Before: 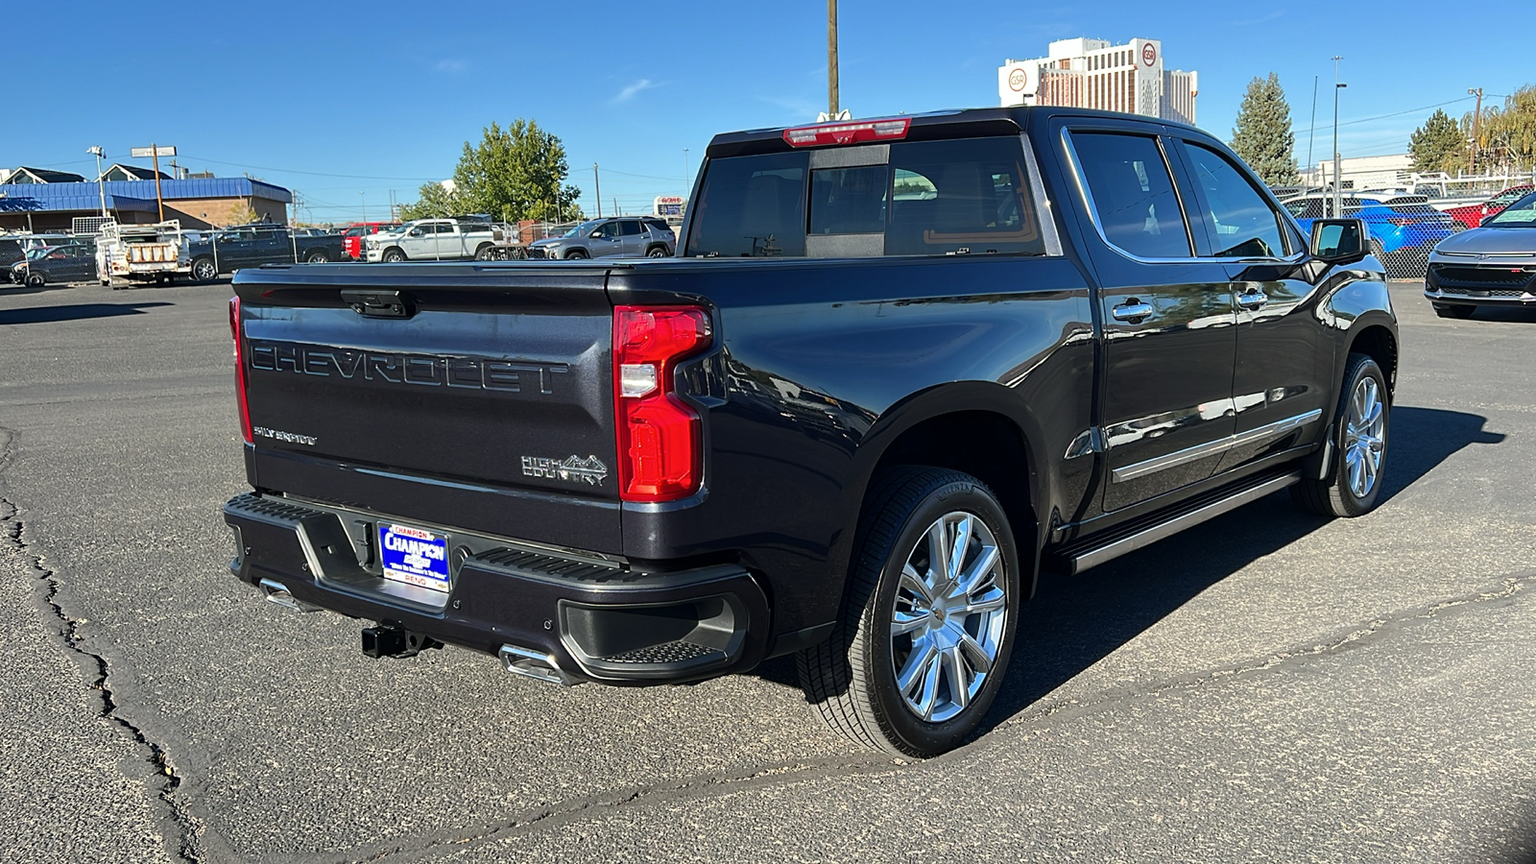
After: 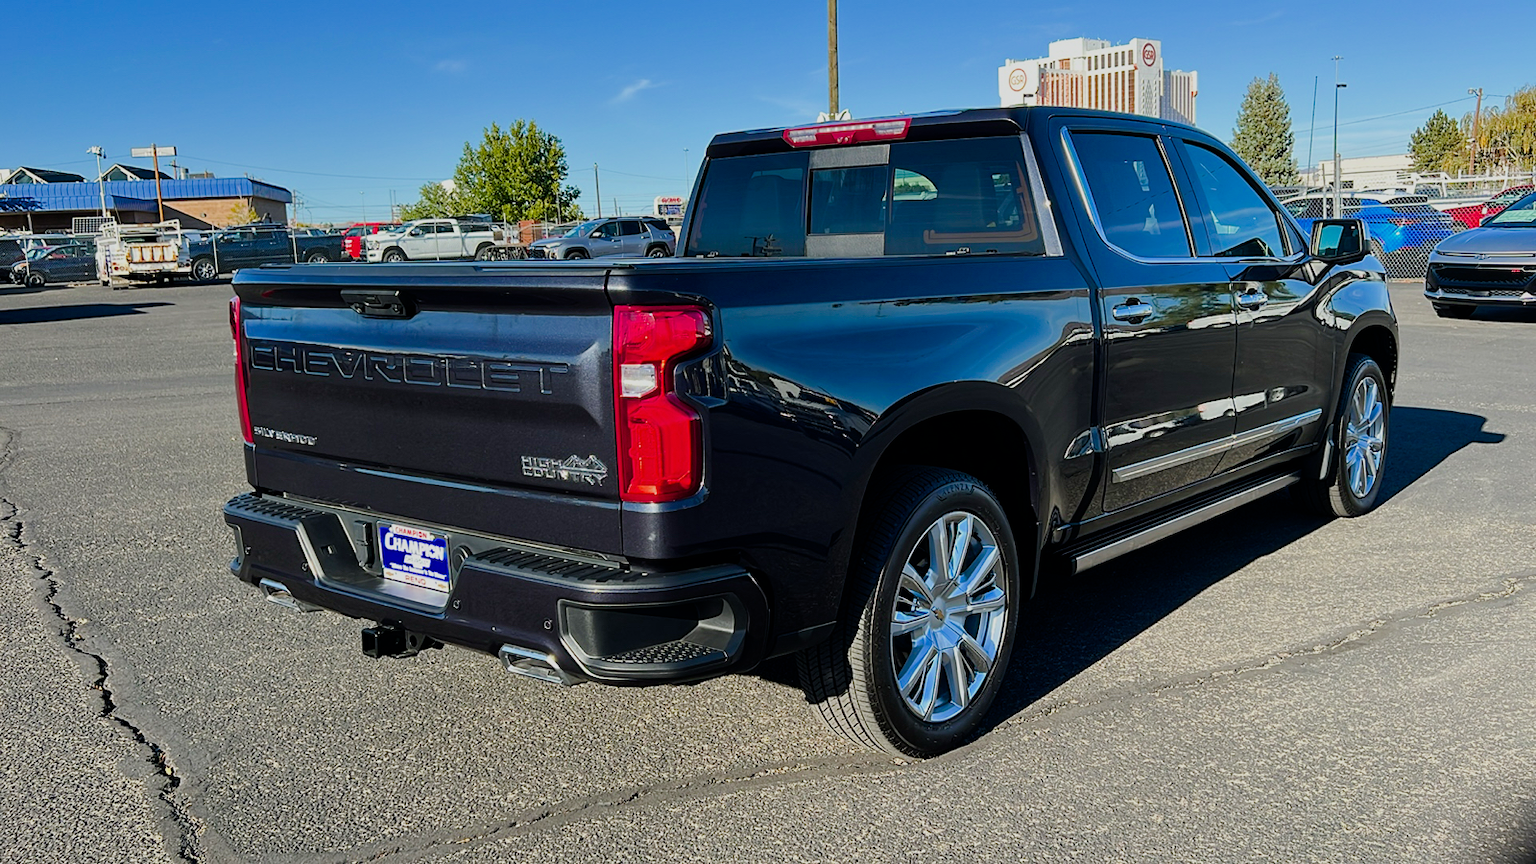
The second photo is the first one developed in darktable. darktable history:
color balance rgb: perceptual saturation grading › global saturation 35%, perceptual saturation grading › highlights -25%, perceptual saturation grading › shadows 50%
filmic rgb: hardness 4.17
